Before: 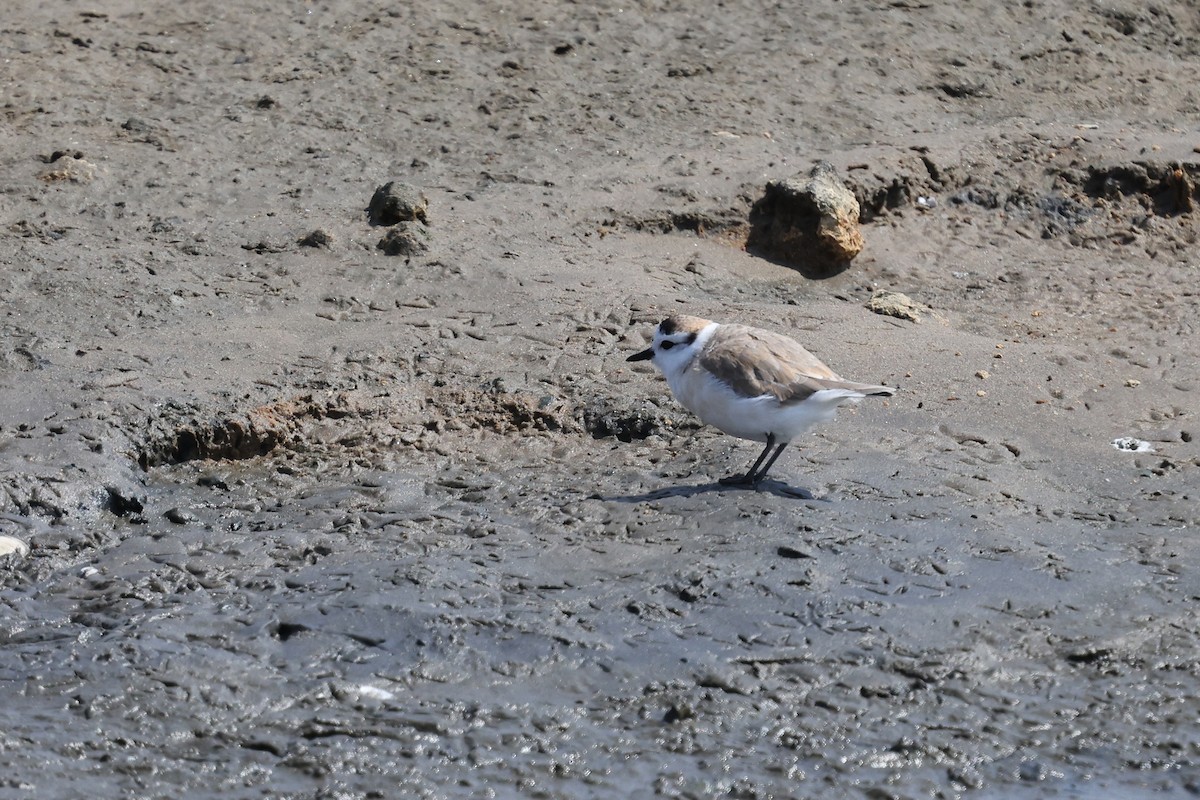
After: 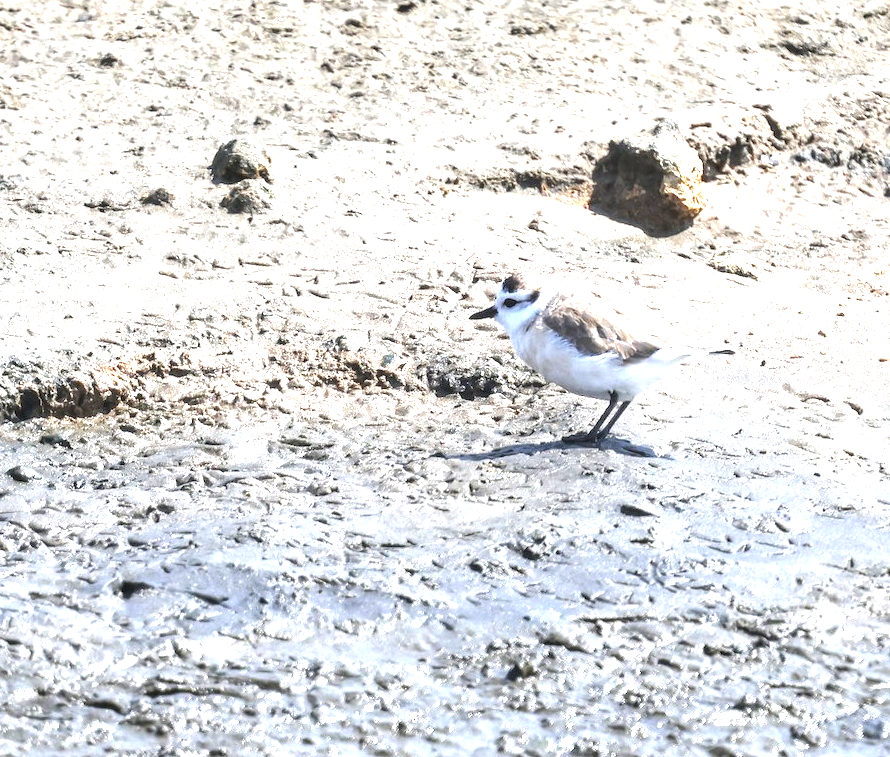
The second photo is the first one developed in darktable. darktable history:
crop and rotate: left 13.15%, top 5.251%, right 12.609%
exposure: black level correction 0, exposure 1.9 EV, compensate highlight preservation false
local contrast: detail 130%
